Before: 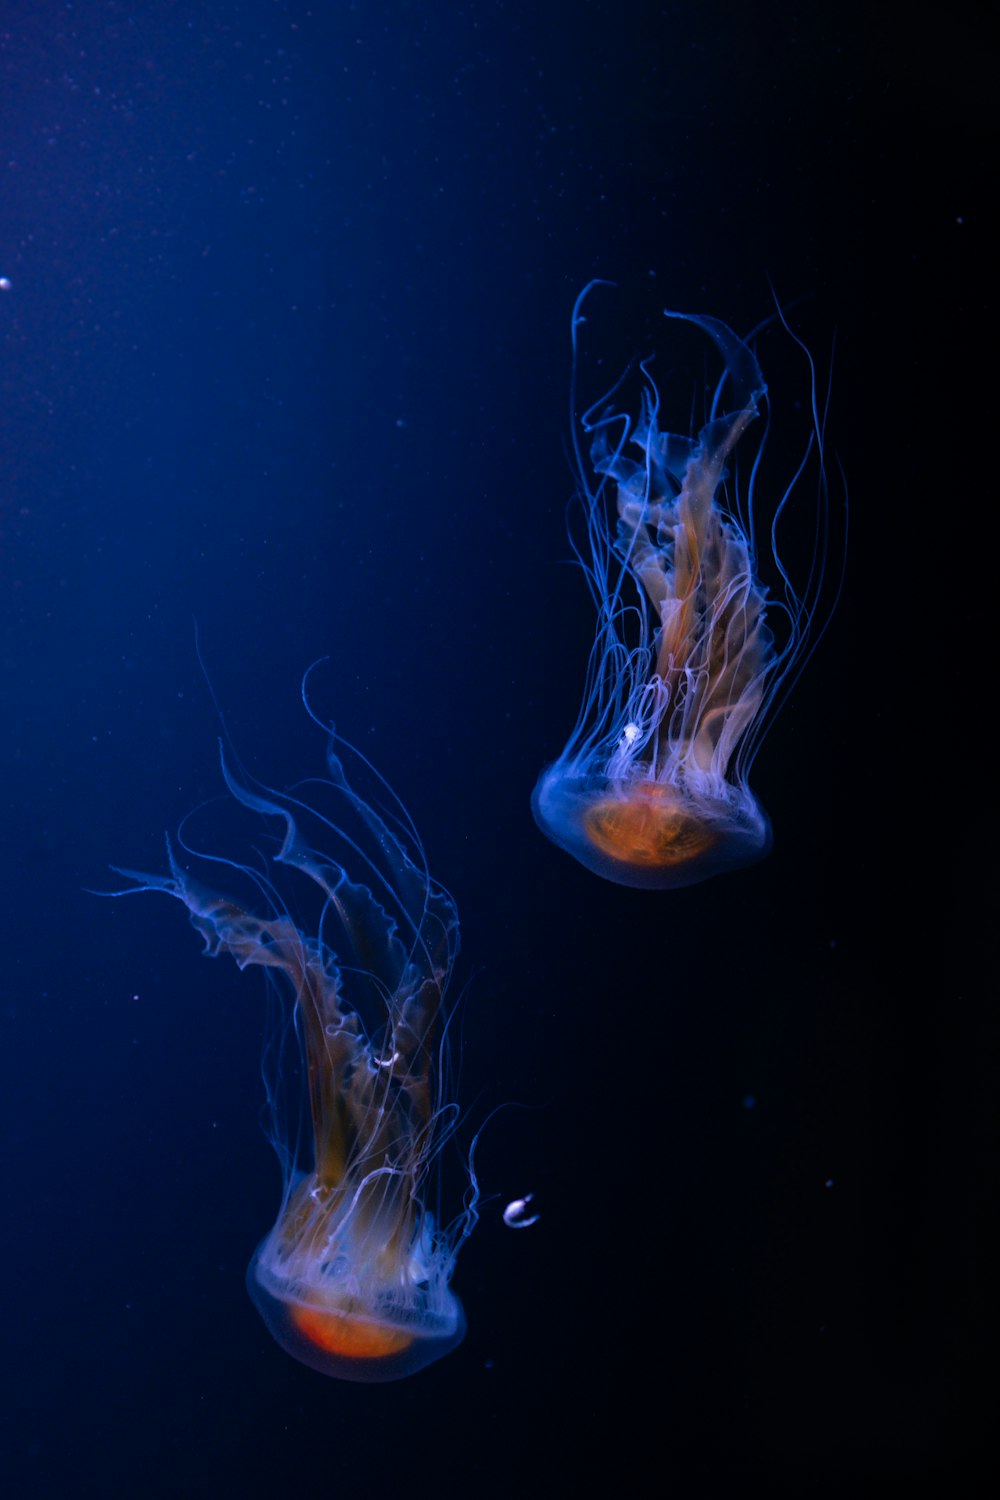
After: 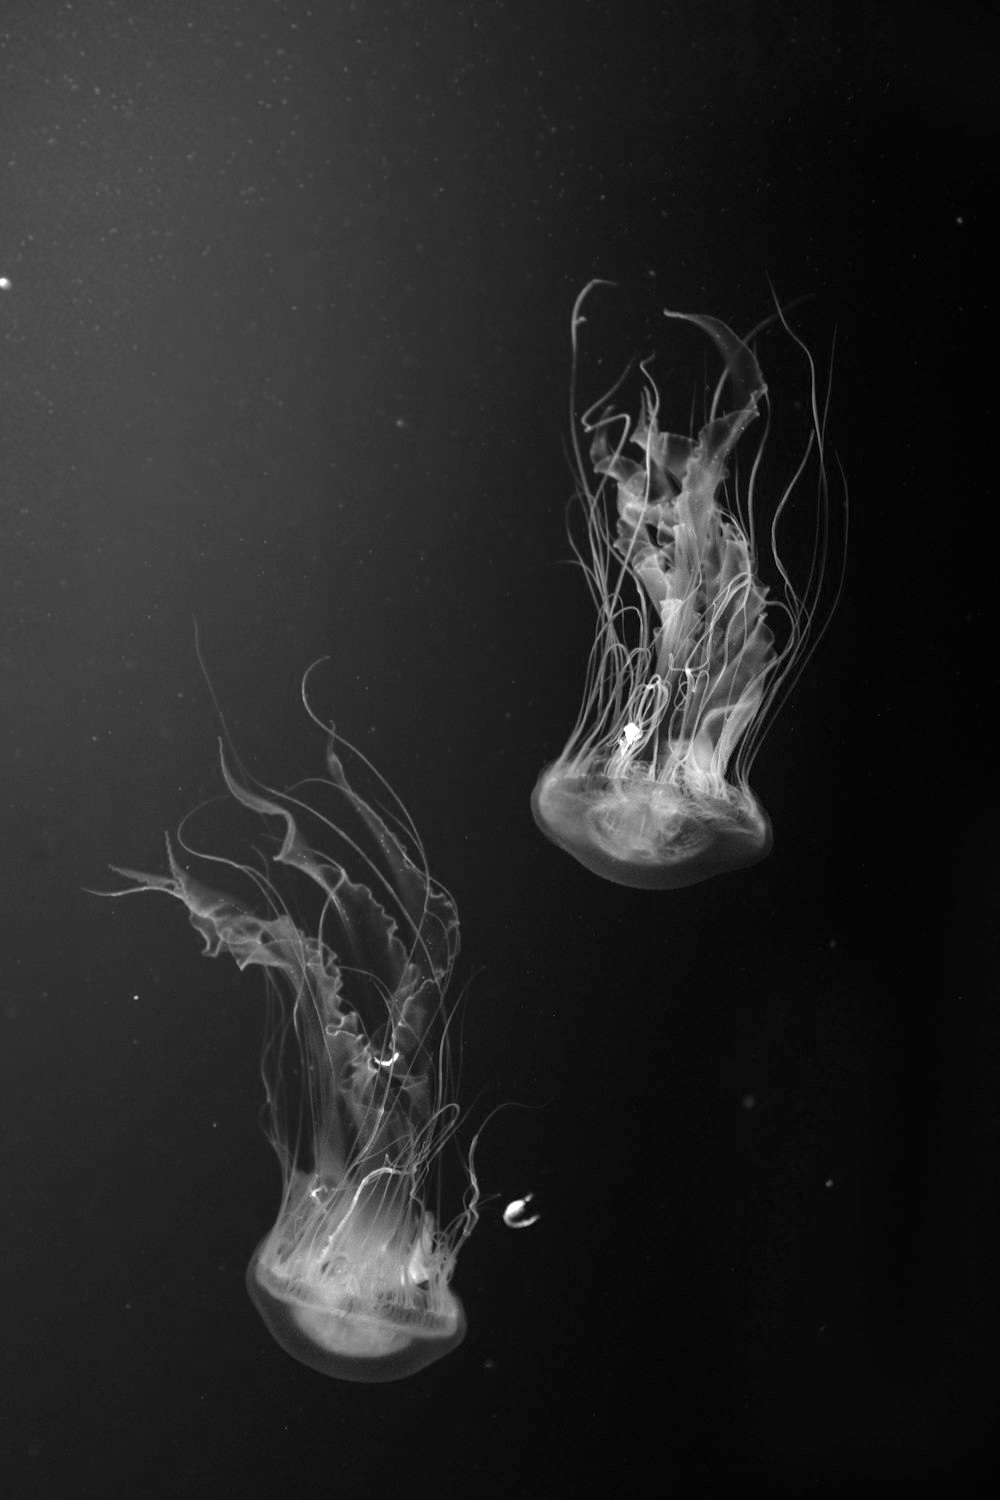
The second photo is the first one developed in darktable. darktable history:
monochrome: on, module defaults
exposure: black level correction 0, exposure 1.45 EV, compensate exposure bias true, compensate highlight preservation false
